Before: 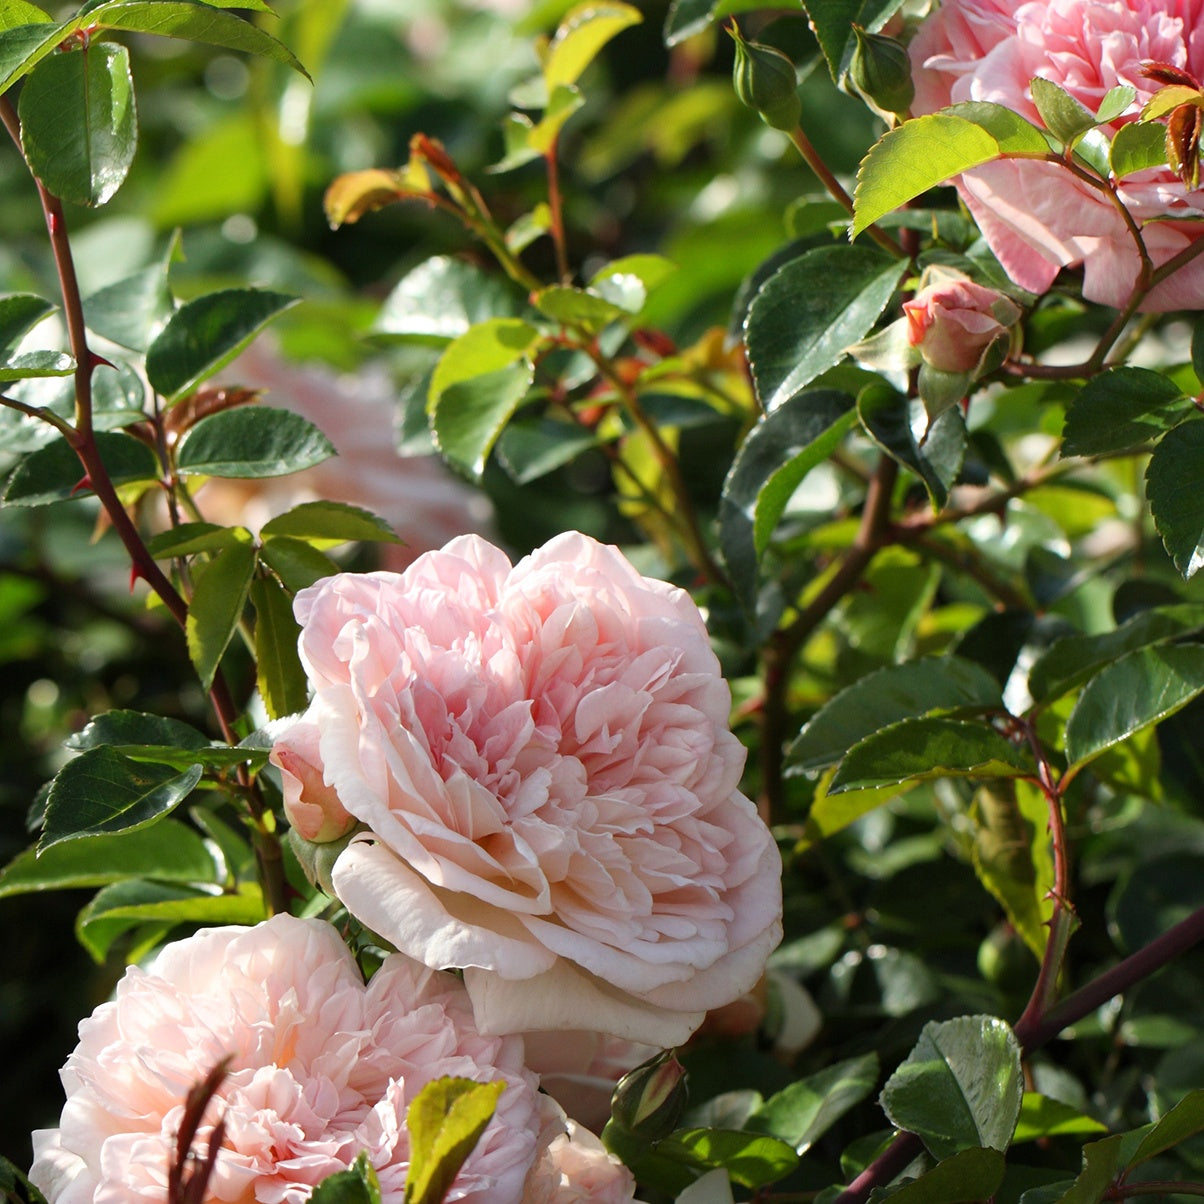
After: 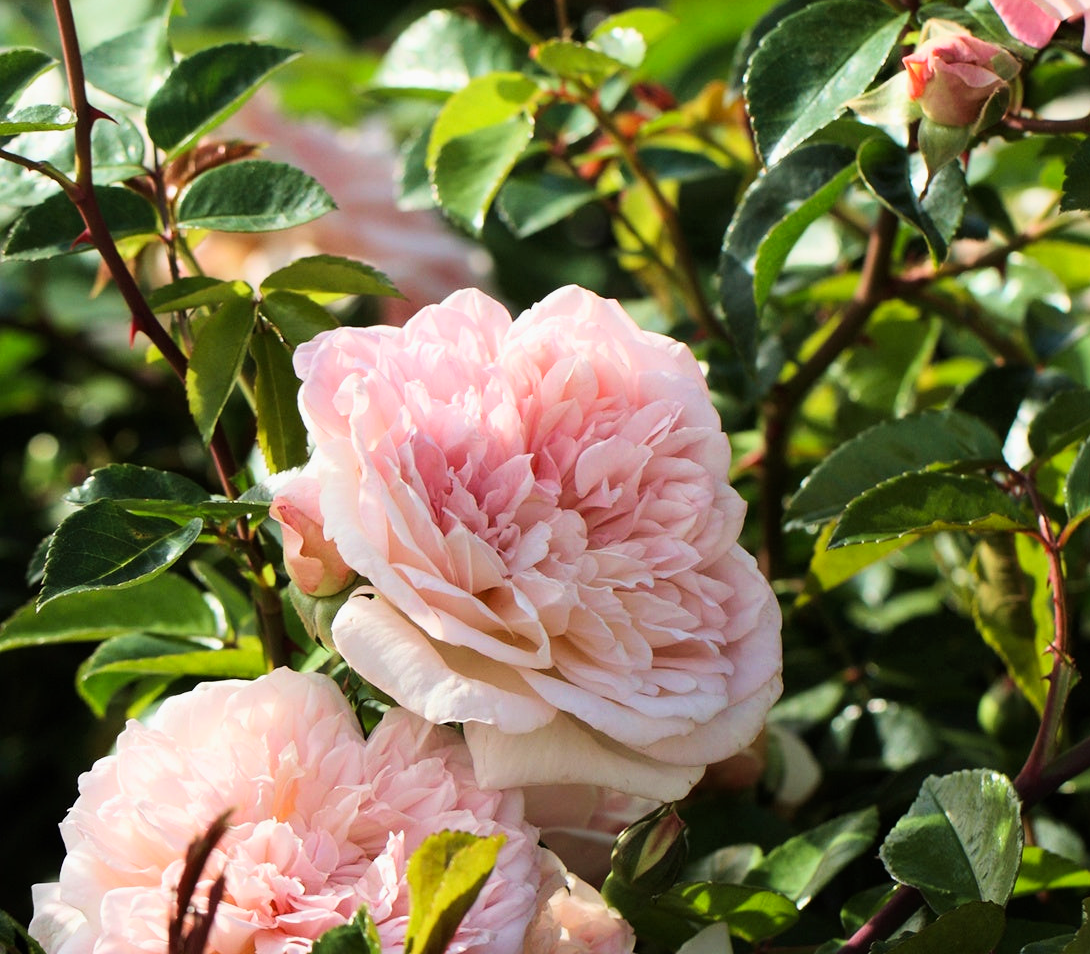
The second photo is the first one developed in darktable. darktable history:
crop: top 20.504%, right 9.436%, bottom 0.231%
velvia: on, module defaults
tone curve: curves: ch0 [(0, 0) (0.071, 0.047) (0.266, 0.26) (0.491, 0.552) (0.753, 0.818) (1, 0.983)]; ch1 [(0, 0) (0.346, 0.307) (0.408, 0.369) (0.463, 0.443) (0.482, 0.493) (0.502, 0.5) (0.517, 0.518) (0.546, 0.576) (0.588, 0.643) (0.651, 0.709) (1, 1)]; ch2 [(0, 0) (0.346, 0.34) (0.434, 0.46) (0.485, 0.494) (0.5, 0.494) (0.517, 0.503) (0.535, 0.545) (0.583, 0.634) (0.625, 0.686) (1, 1)], color space Lab, linked channels, preserve colors none
